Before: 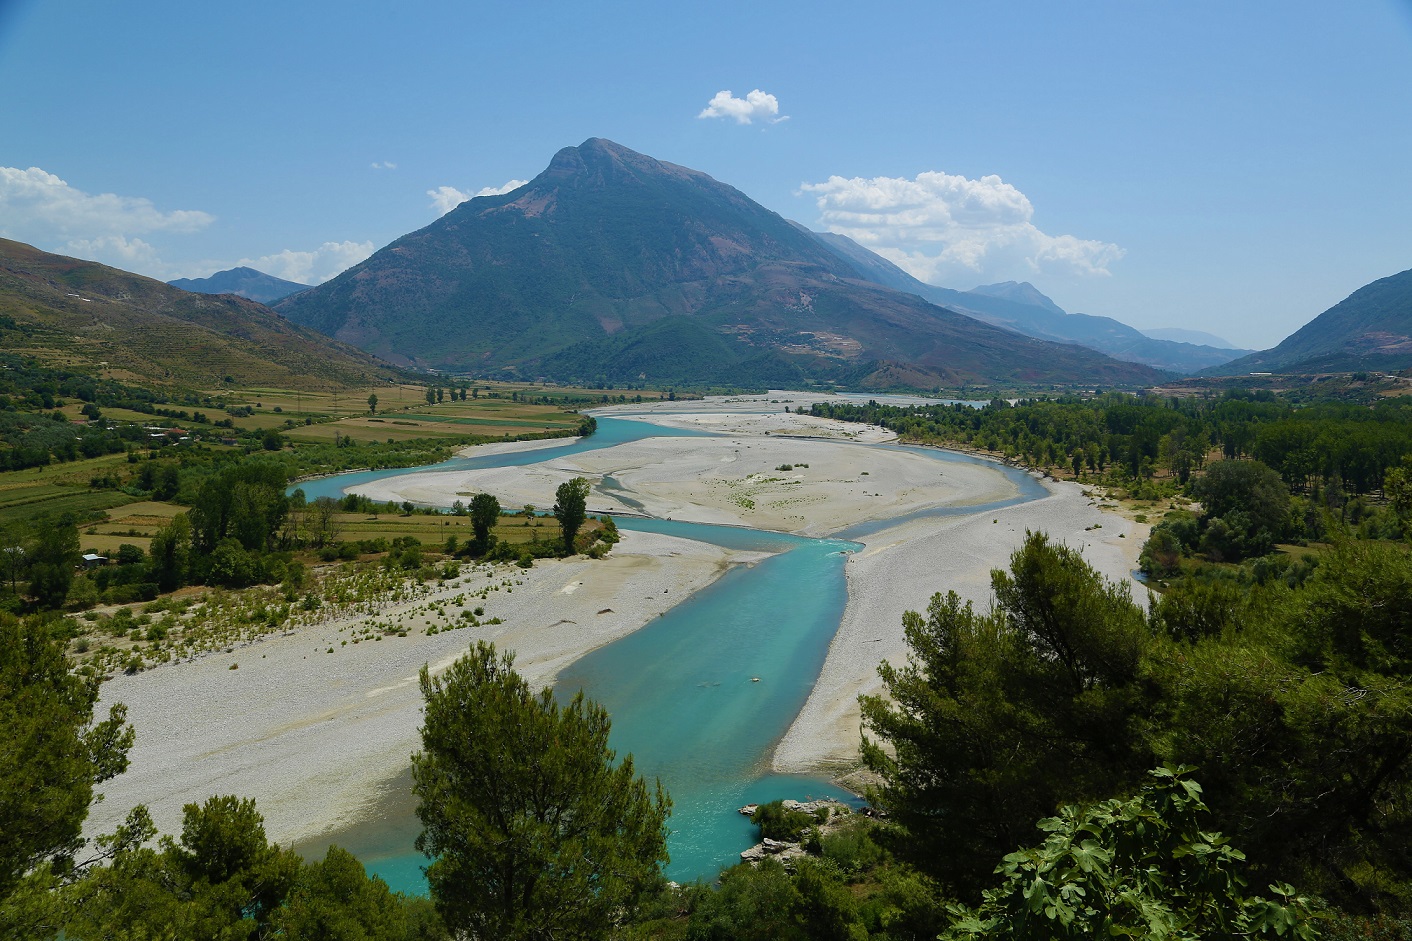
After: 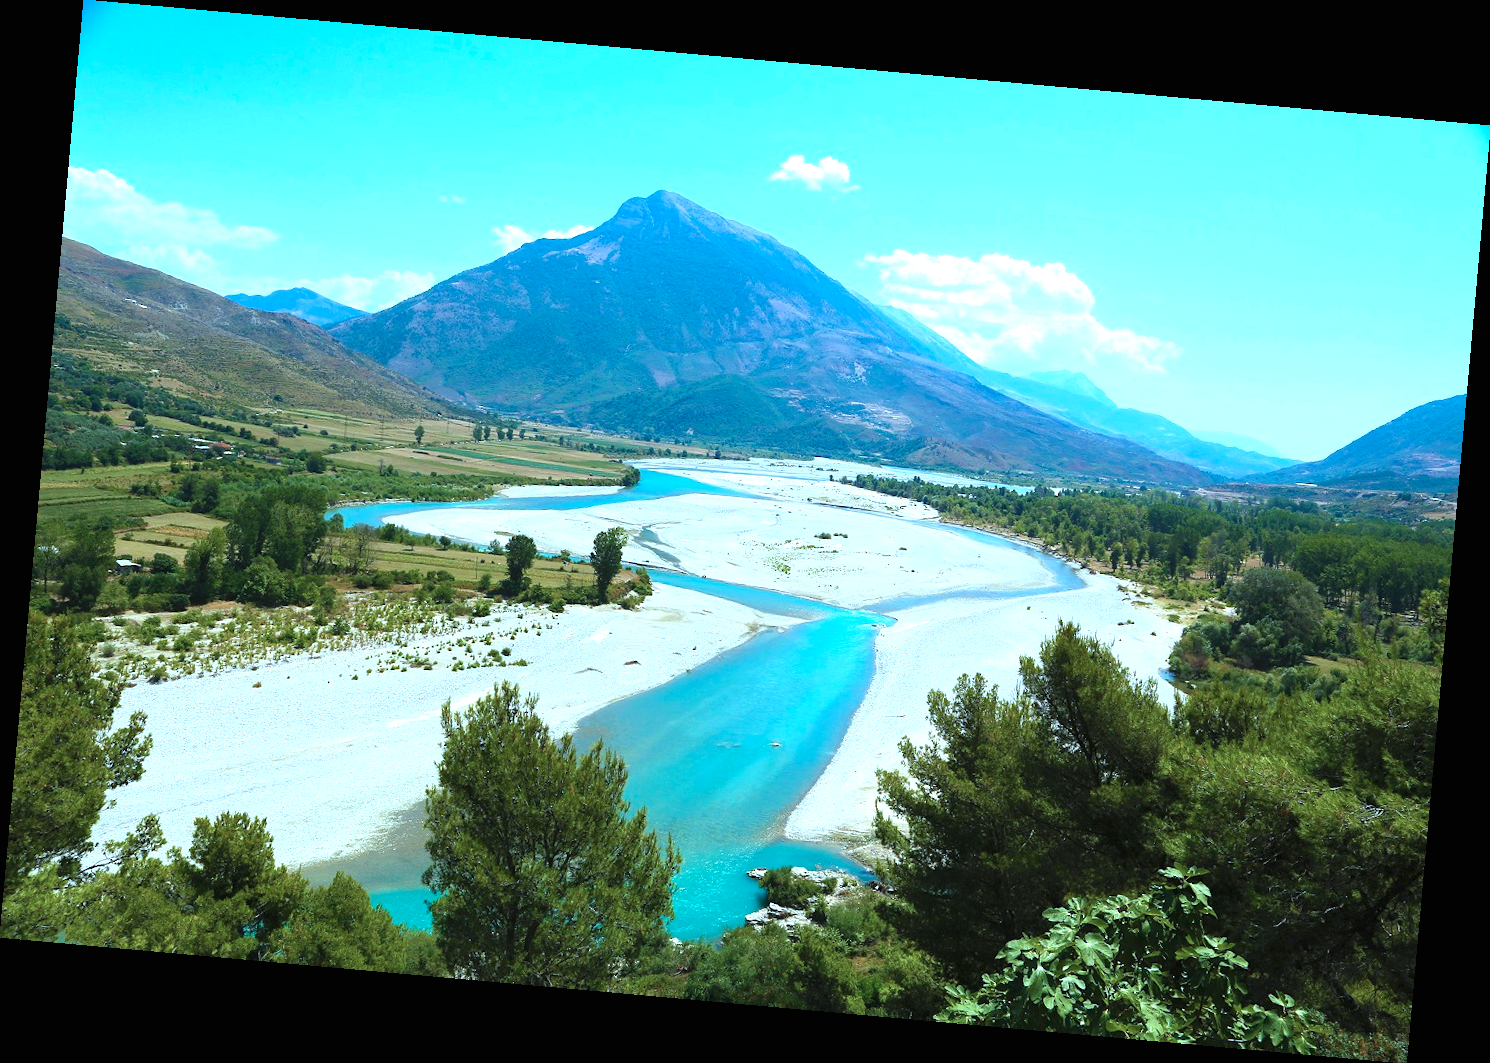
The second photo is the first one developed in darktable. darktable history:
exposure: black level correction 0, exposure 1.45 EV, compensate exposure bias true, compensate highlight preservation false
rotate and perspective: rotation 5.12°, automatic cropping off
color correction: highlights a* -9.35, highlights b* -23.15
